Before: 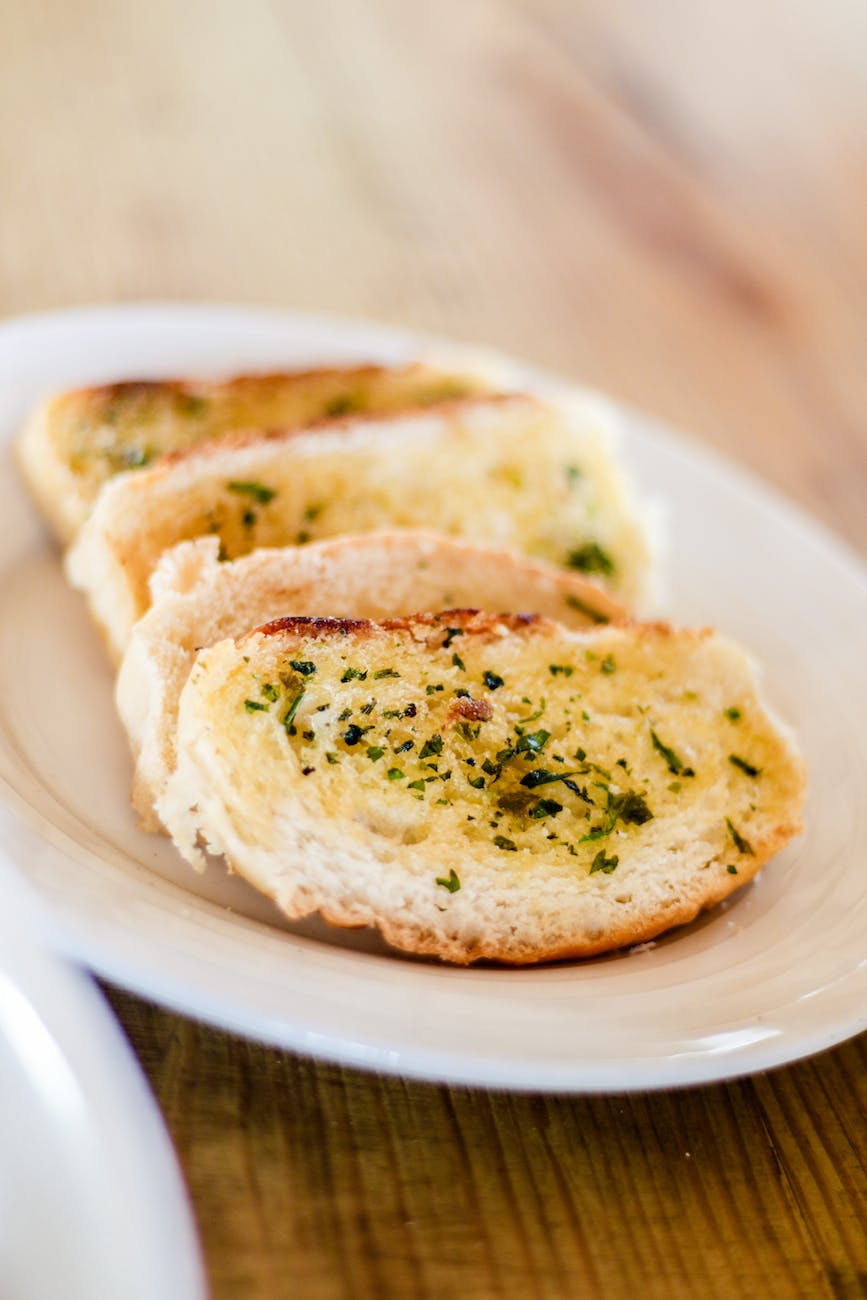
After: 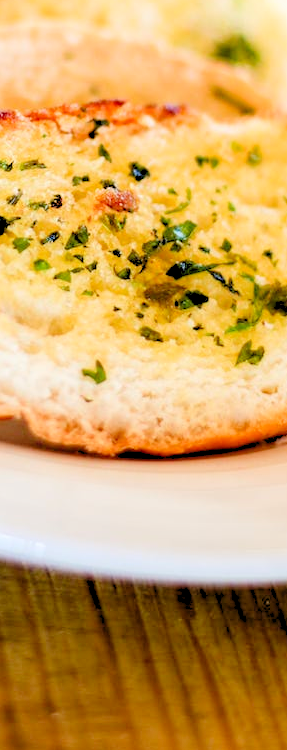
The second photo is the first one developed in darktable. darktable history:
crop: left 40.878%, top 39.176%, right 25.993%, bottom 3.081%
levels: levels [0.072, 0.414, 0.976]
local contrast: mode bilateral grid, contrast 10, coarseness 25, detail 110%, midtone range 0.2
